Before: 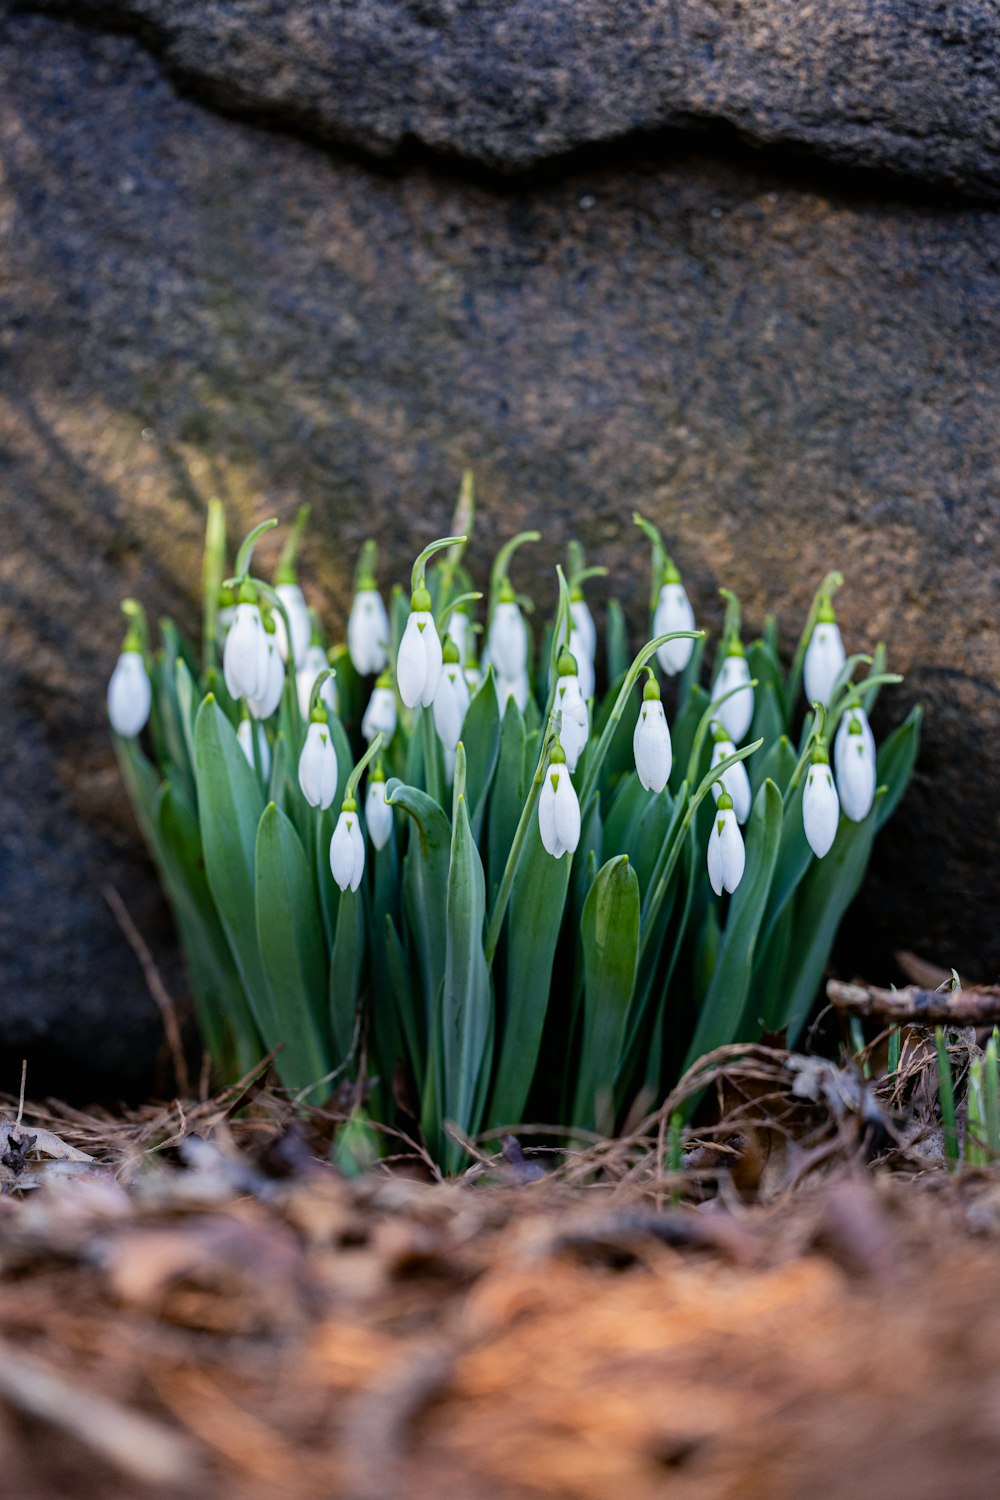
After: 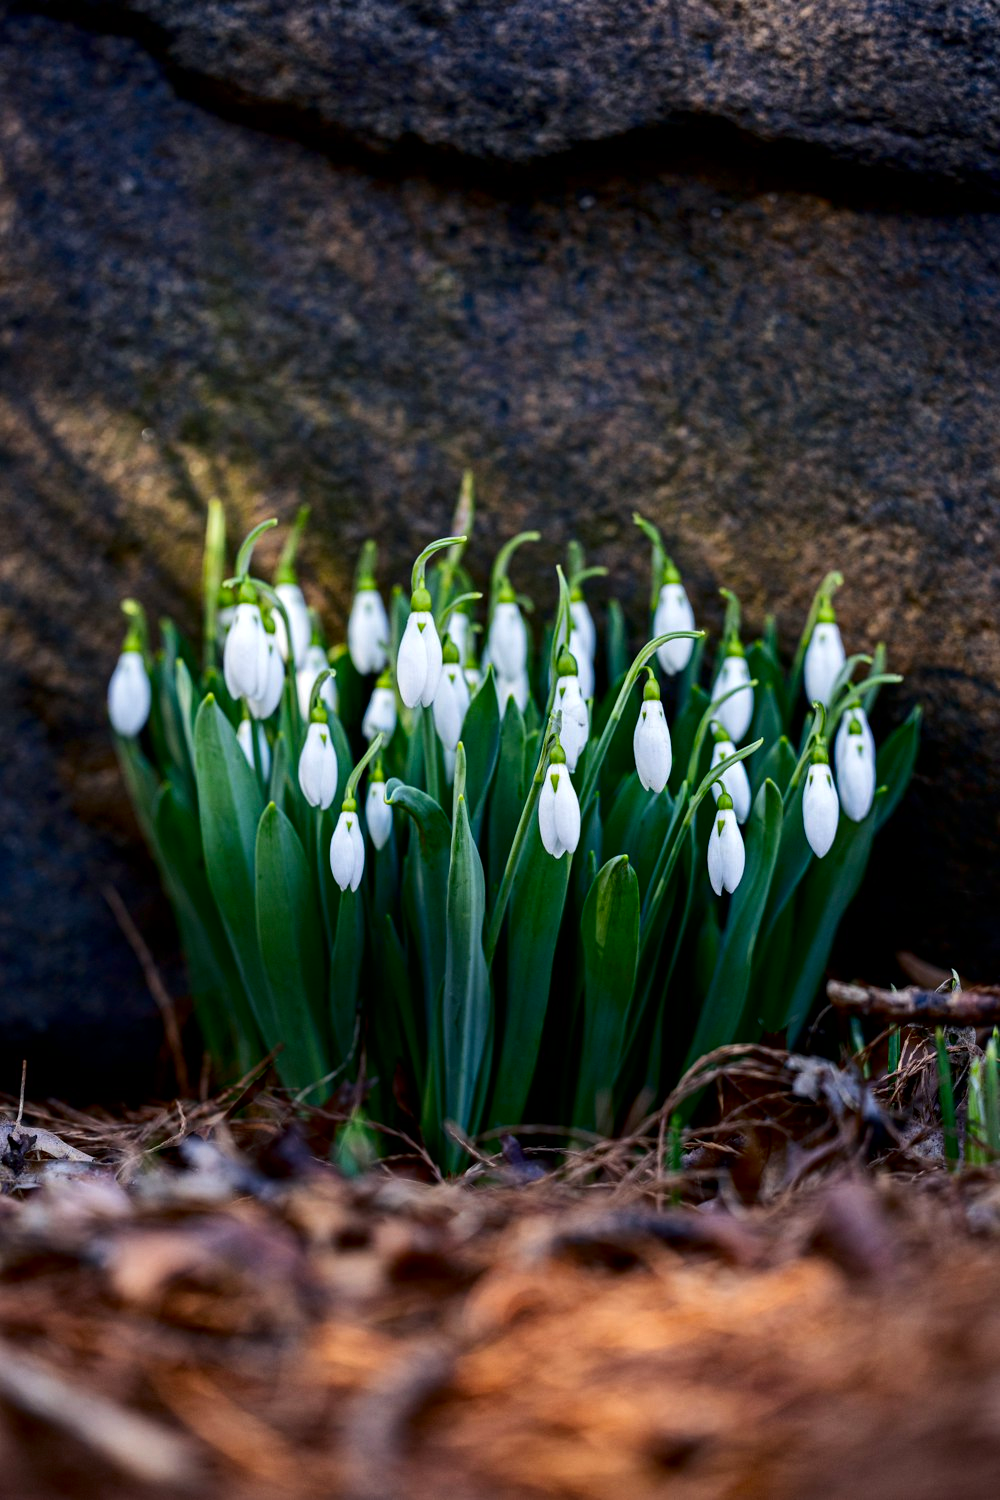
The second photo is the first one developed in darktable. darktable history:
contrast brightness saturation: contrast 0.13, brightness -0.24, saturation 0.14
local contrast: mode bilateral grid, contrast 10, coarseness 25, detail 115%, midtone range 0.2
exposure: black level correction 0.001, exposure 0.191 EV, compensate highlight preservation false
